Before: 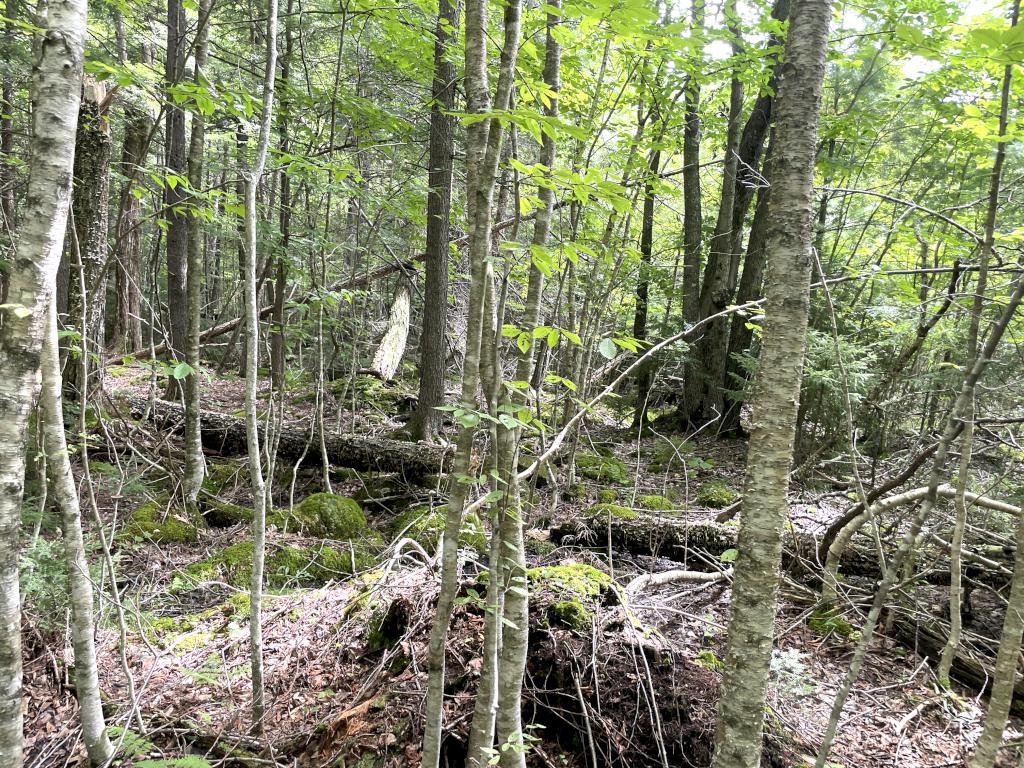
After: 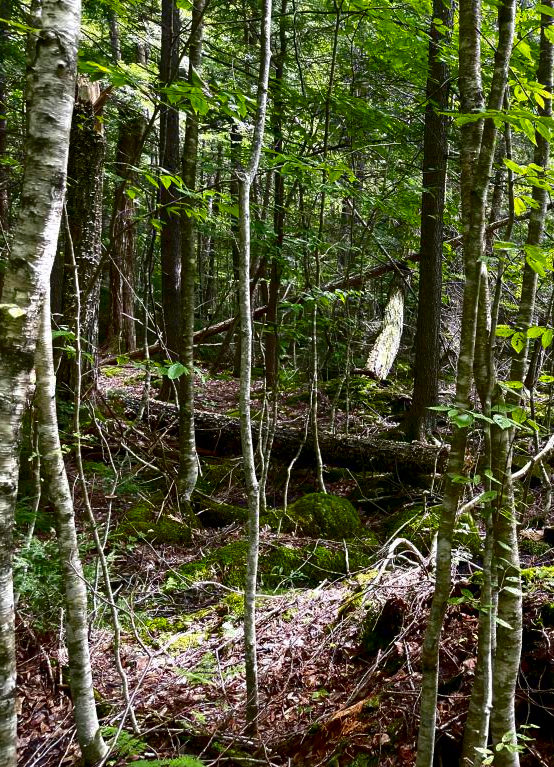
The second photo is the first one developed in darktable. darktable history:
crop: left 0.646%, right 45.213%, bottom 0.081%
color balance rgb: global offset › luminance 0.284%, linear chroma grading › global chroma 15.092%, perceptual saturation grading › global saturation 34.805%, perceptual saturation grading › highlights -24.881%, perceptual saturation grading › shadows 49.783%, global vibrance 20%
contrast brightness saturation: brightness -0.517
